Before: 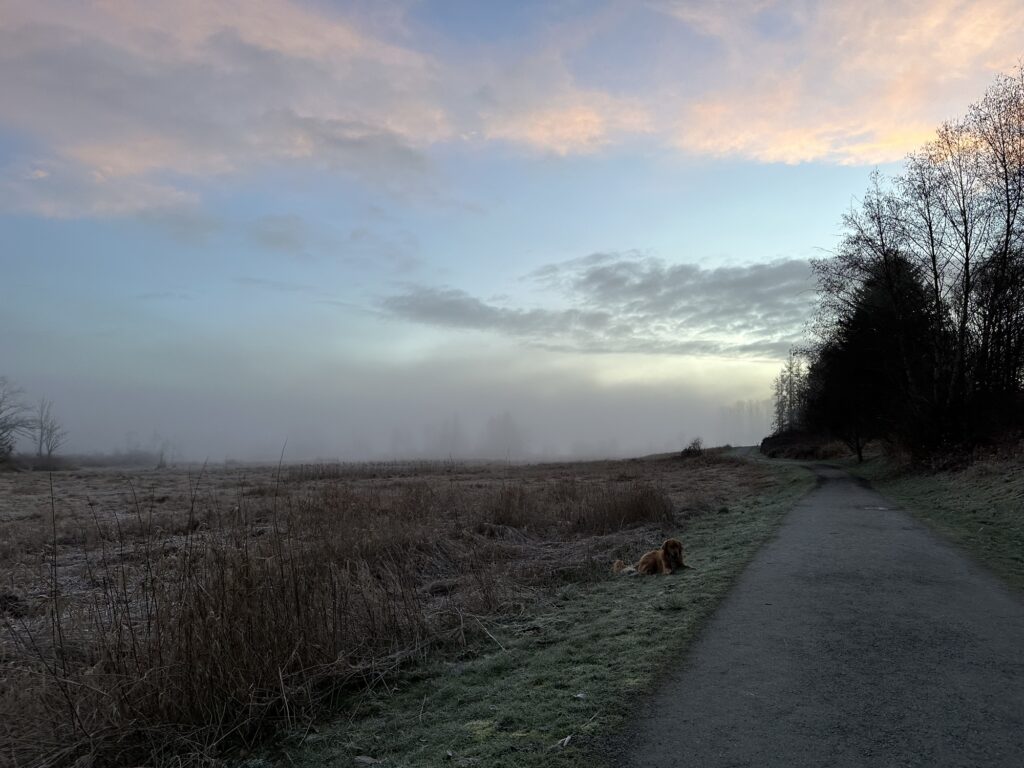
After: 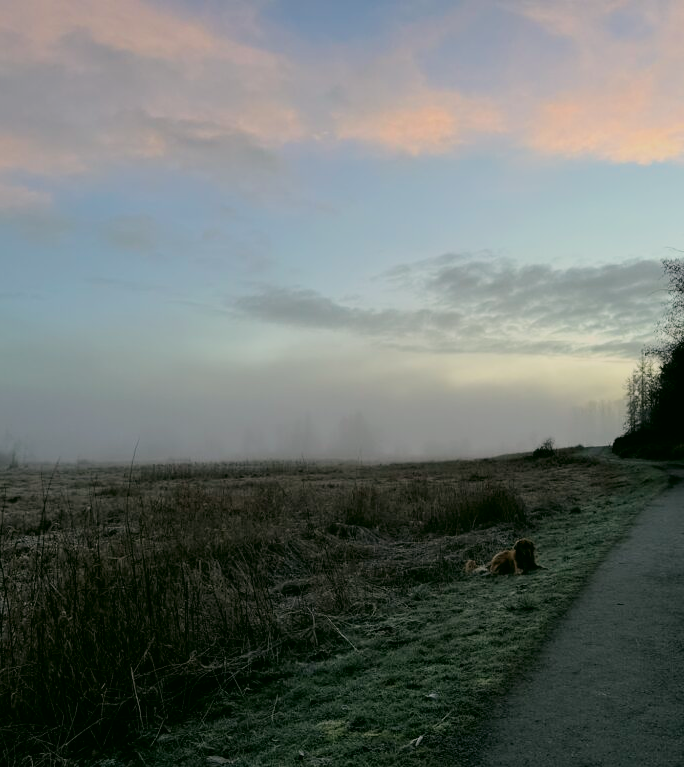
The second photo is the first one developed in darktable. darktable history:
color correction: highlights a* 4.59, highlights b* 4.93, shadows a* -7.24, shadows b* 4.6
crop and rotate: left 14.479%, right 18.63%
filmic rgb: black relative exposure -7.65 EV, white relative exposure 4.56 EV, threshold 2.99 EV, hardness 3.61, color science v6 (2022), iterations of high-quality reconstruction 0, enable highlight reconstruction true
